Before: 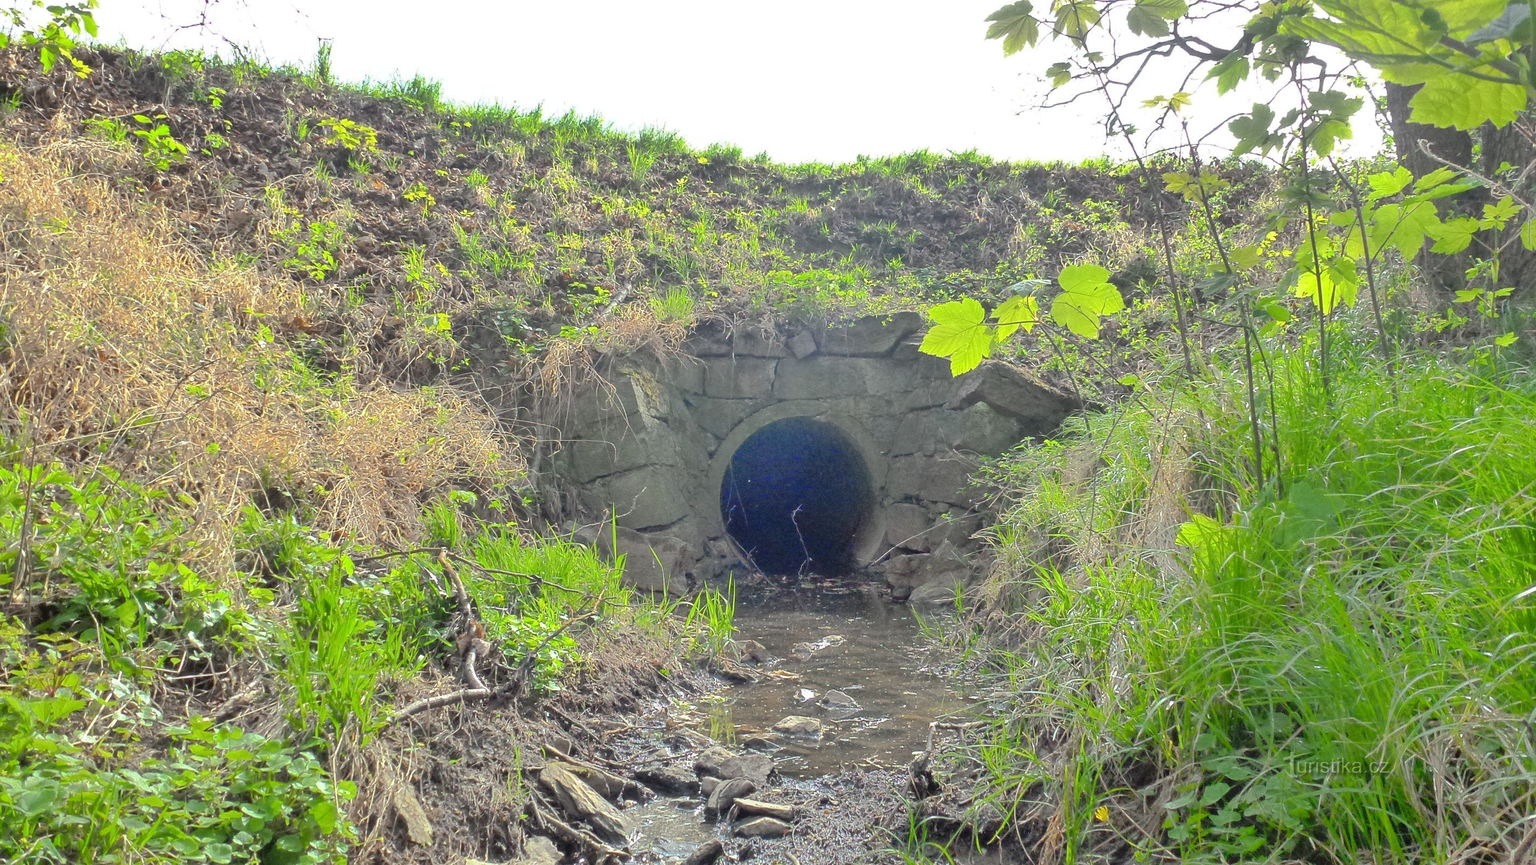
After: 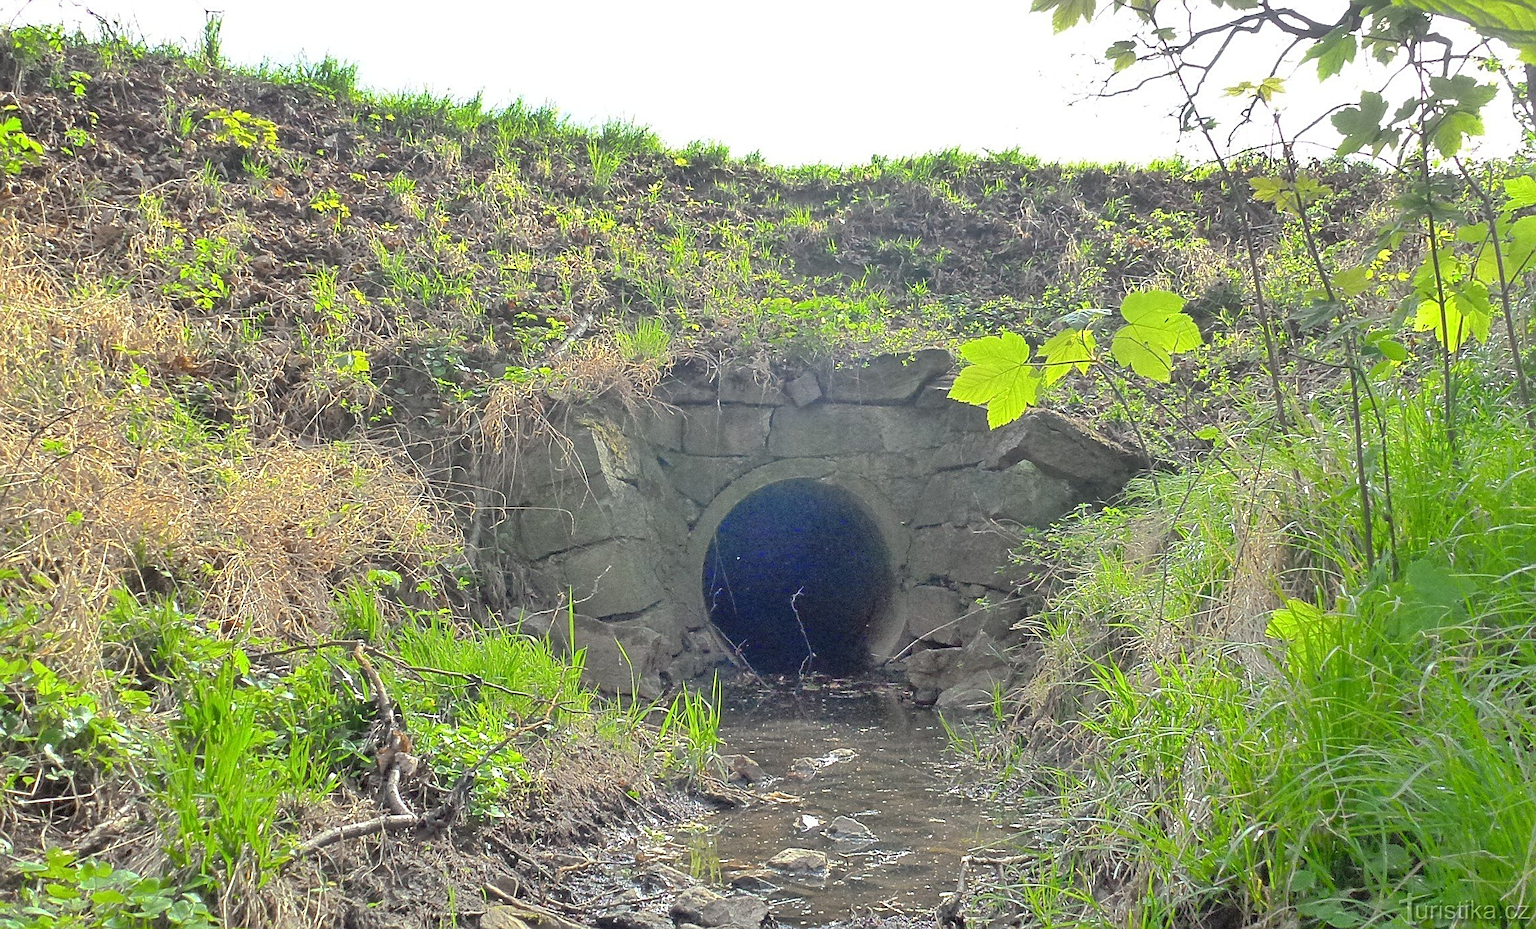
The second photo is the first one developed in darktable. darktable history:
crop: left 9.929%, top 3.475%, right 9.188%, bottom 9.529%
sharpen: on, module defaults
